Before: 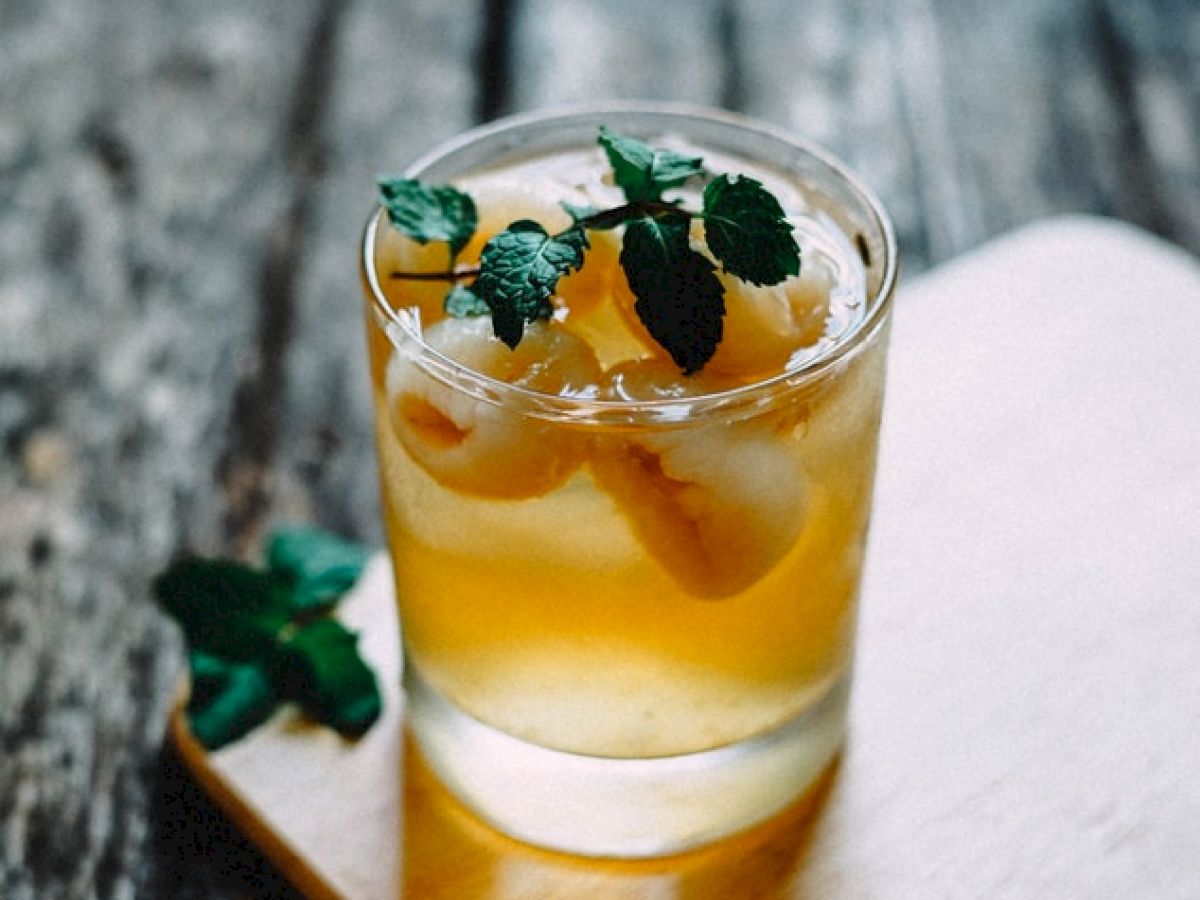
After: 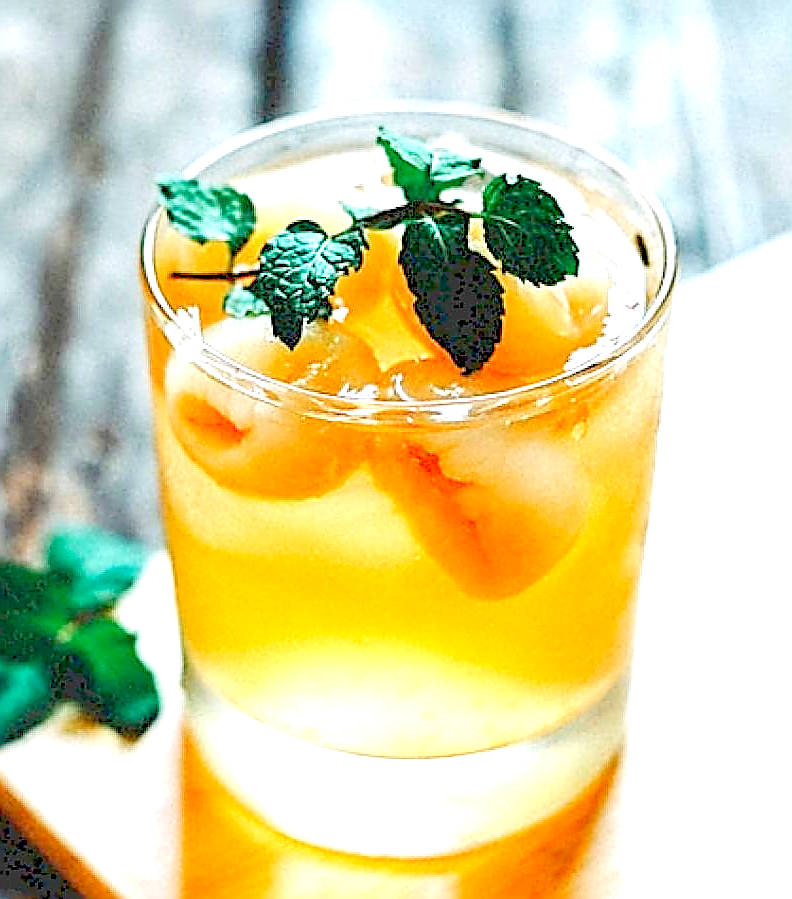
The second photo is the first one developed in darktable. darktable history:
crop and rotate: left 18.442%, right 15.508%
levels: levels [0.008, 0.318, 0.836]
sharpen: amount 1.861
exposure: exposure 0.515 EV, compensate highlight preservation false
